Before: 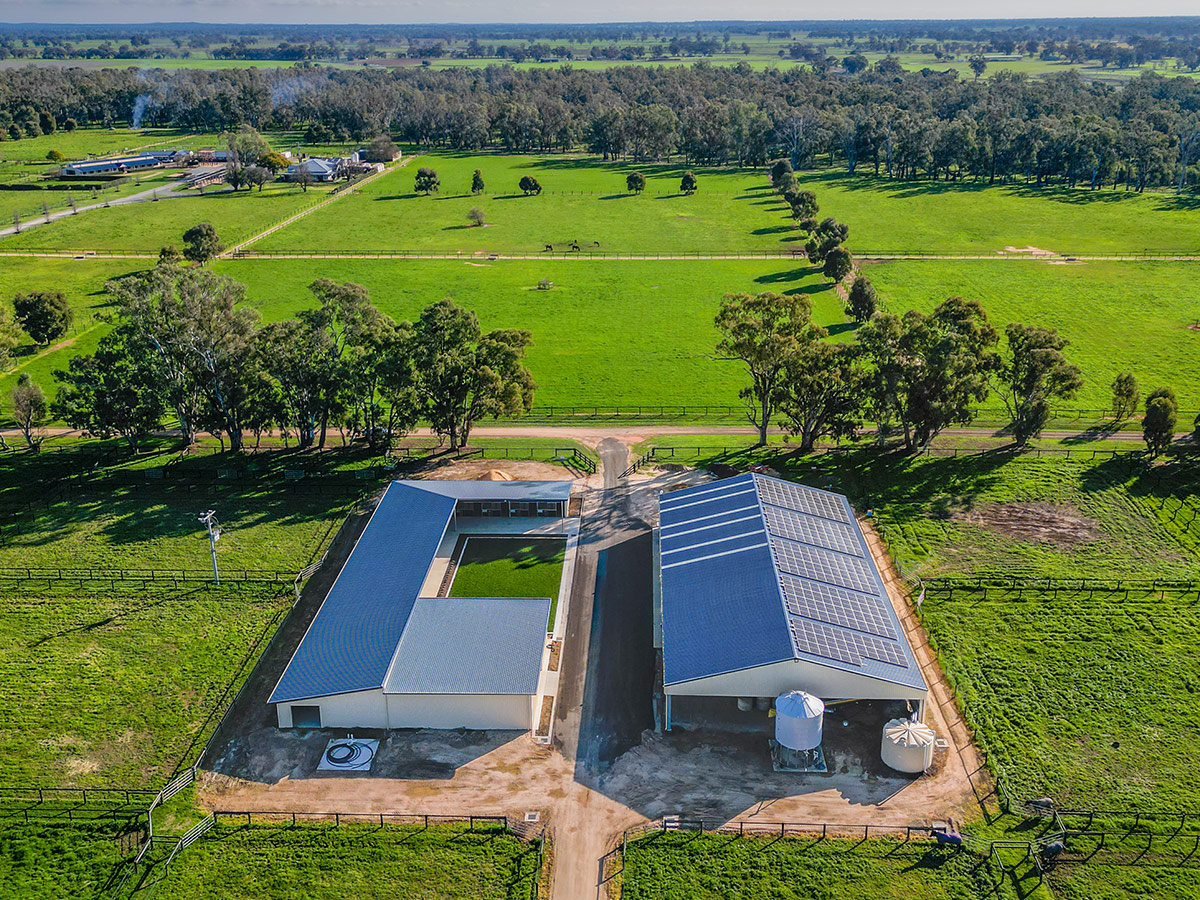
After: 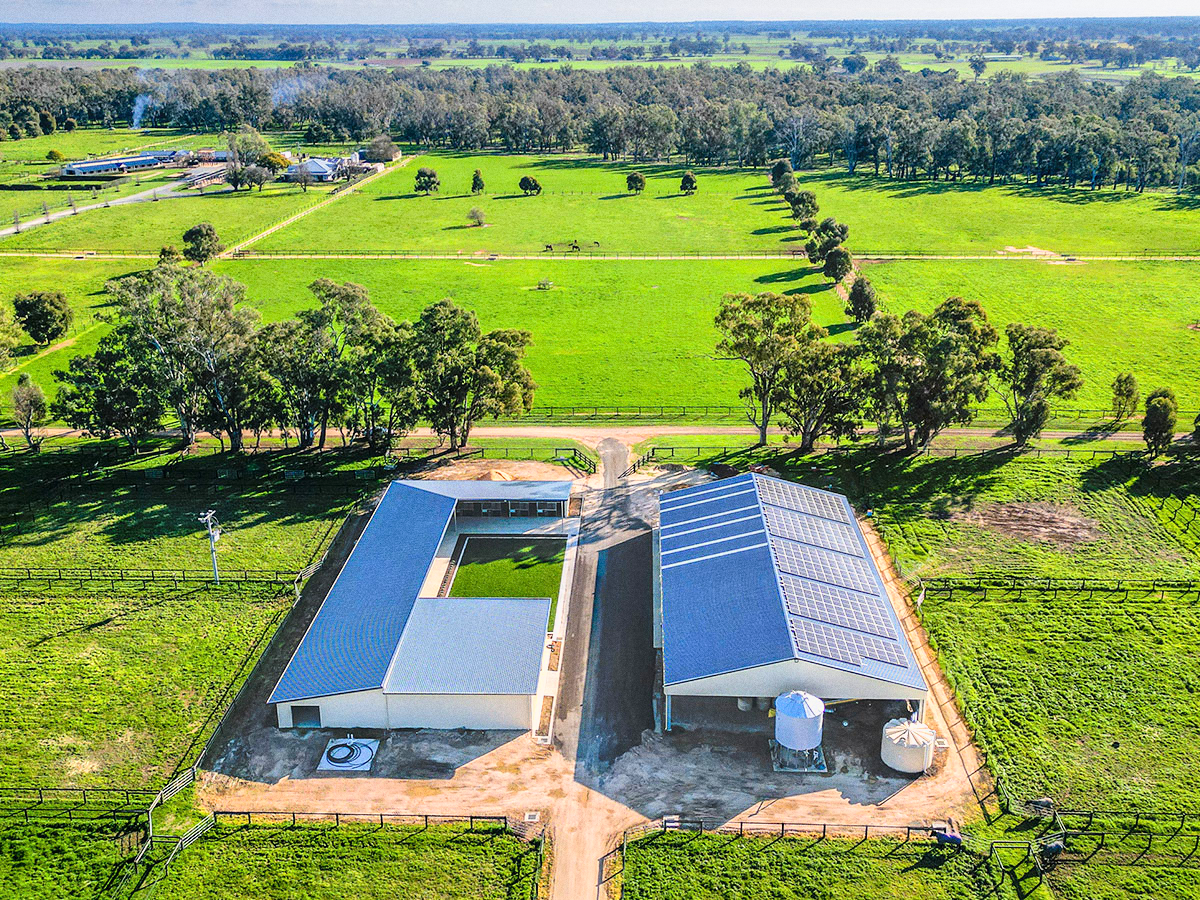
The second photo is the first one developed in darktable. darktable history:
tone curve: curves: ch0 [(0, 0) (0.55, 0.716) (0.841, 0.969)]
grain: coarseness 0.47 ISO
